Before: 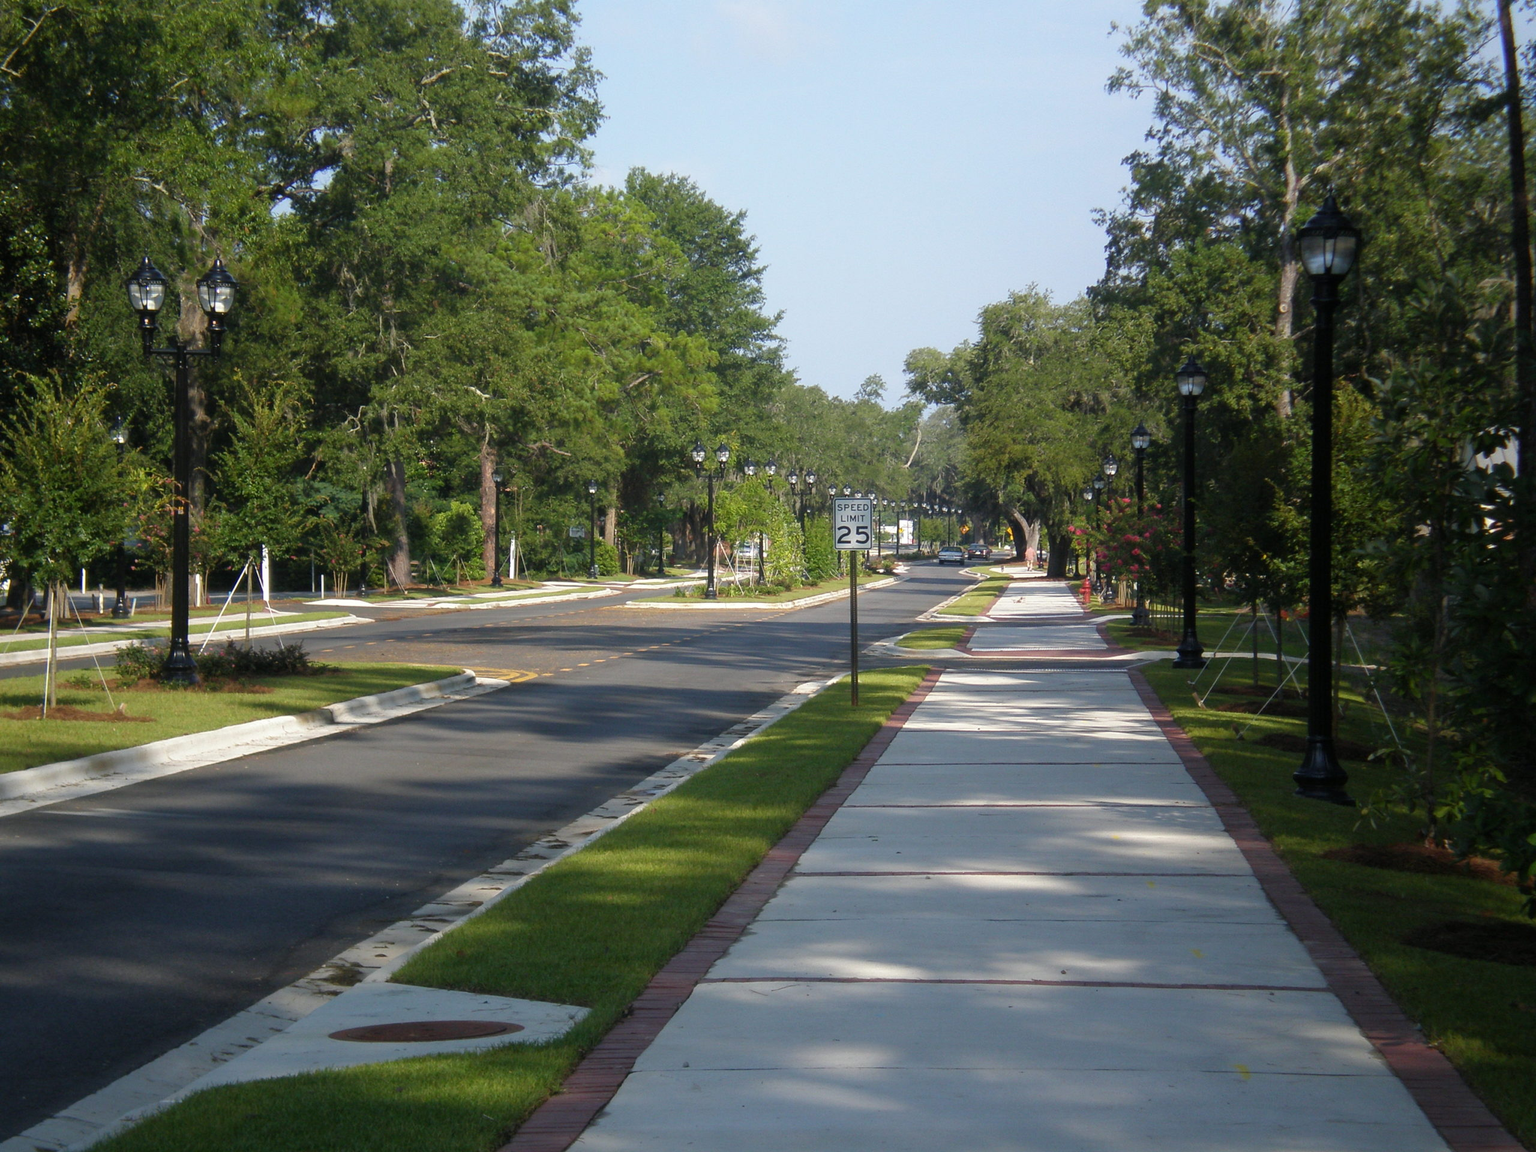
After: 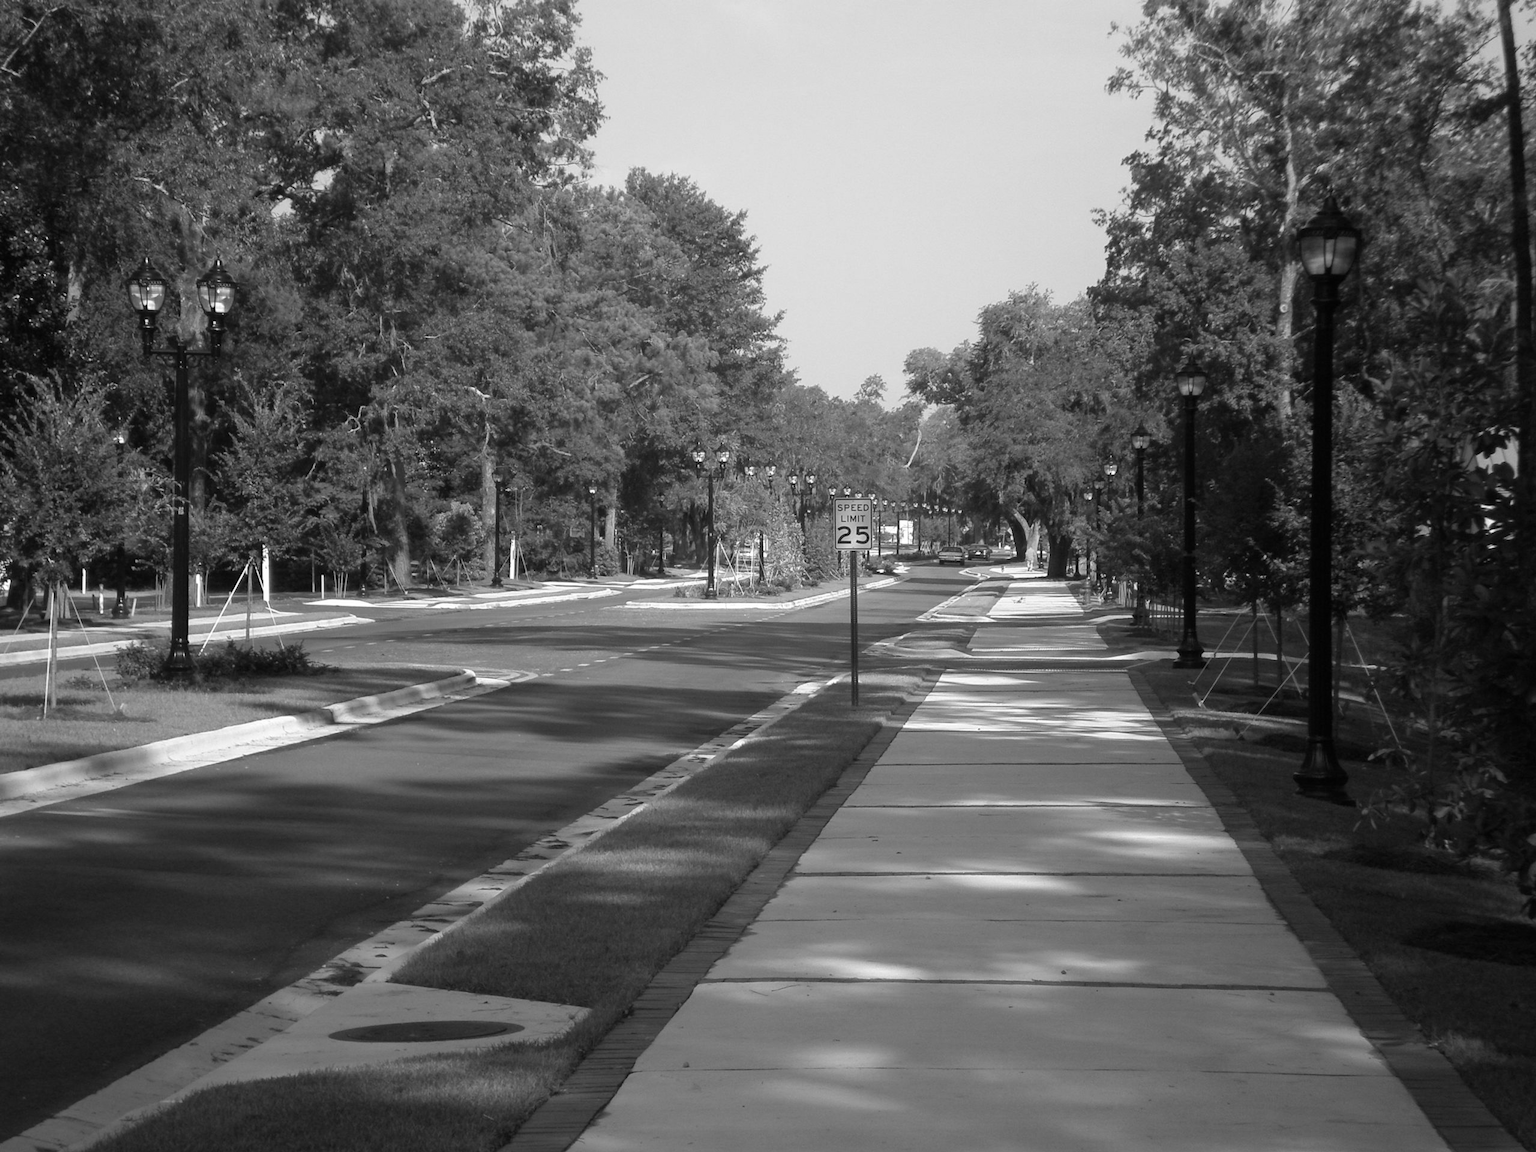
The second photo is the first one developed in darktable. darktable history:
monochrome: on, module defaults
color correction: highlights a* 14.46, highlights b* 5.85, shadows a* -5.53, shadows b* -15.24, saturation 0.85
